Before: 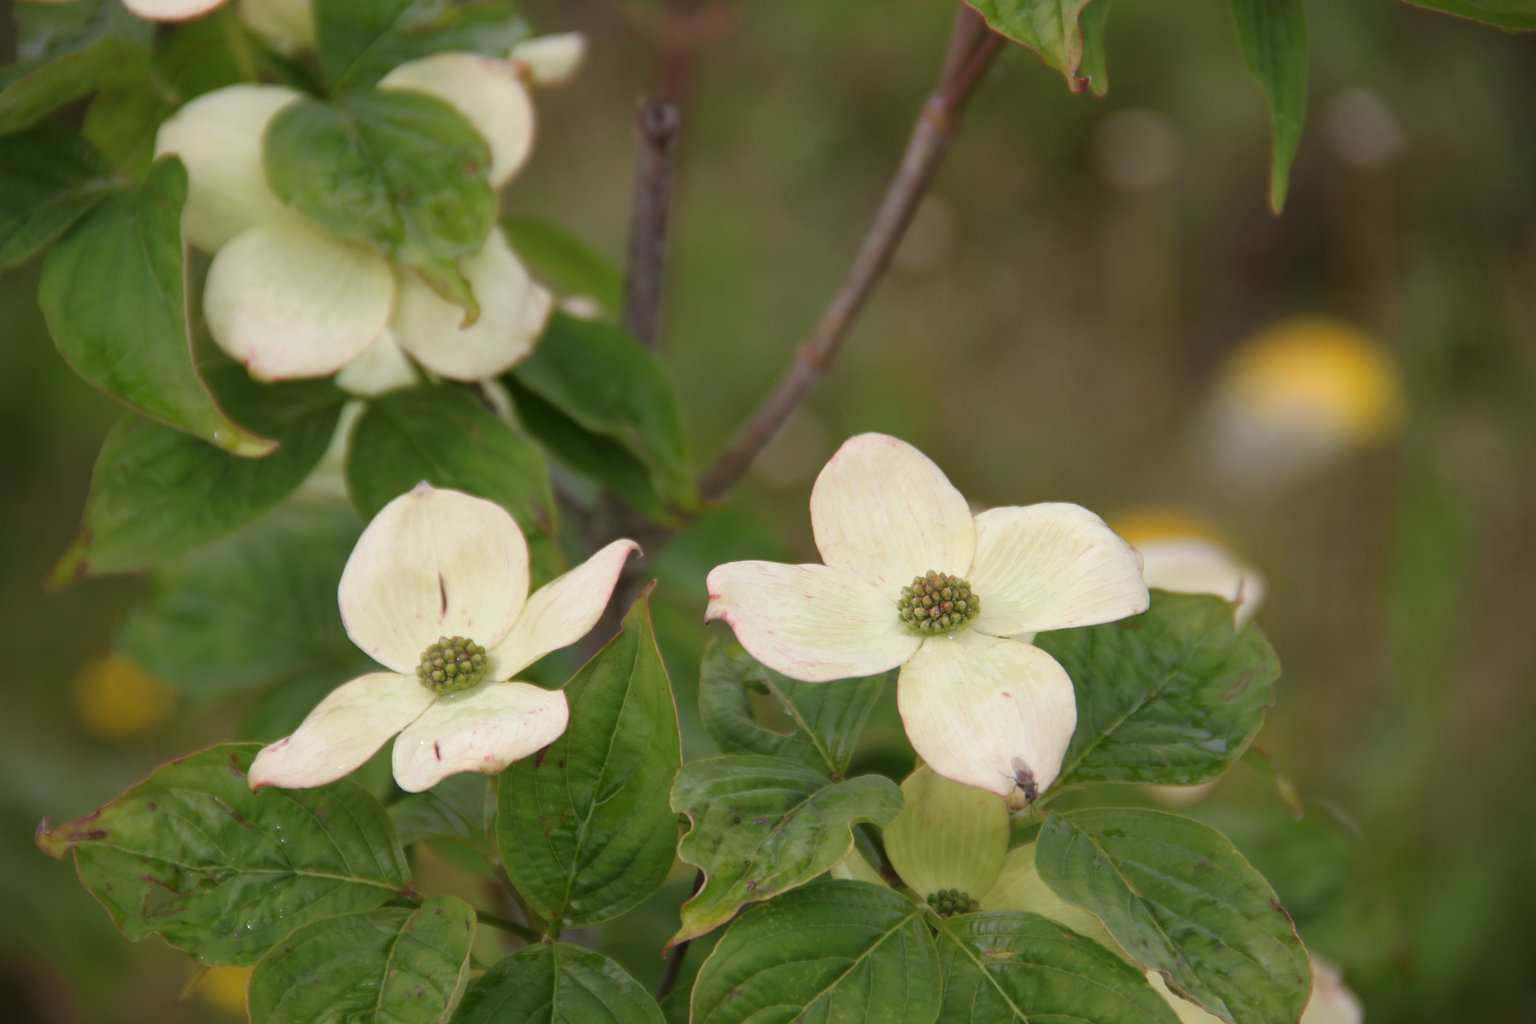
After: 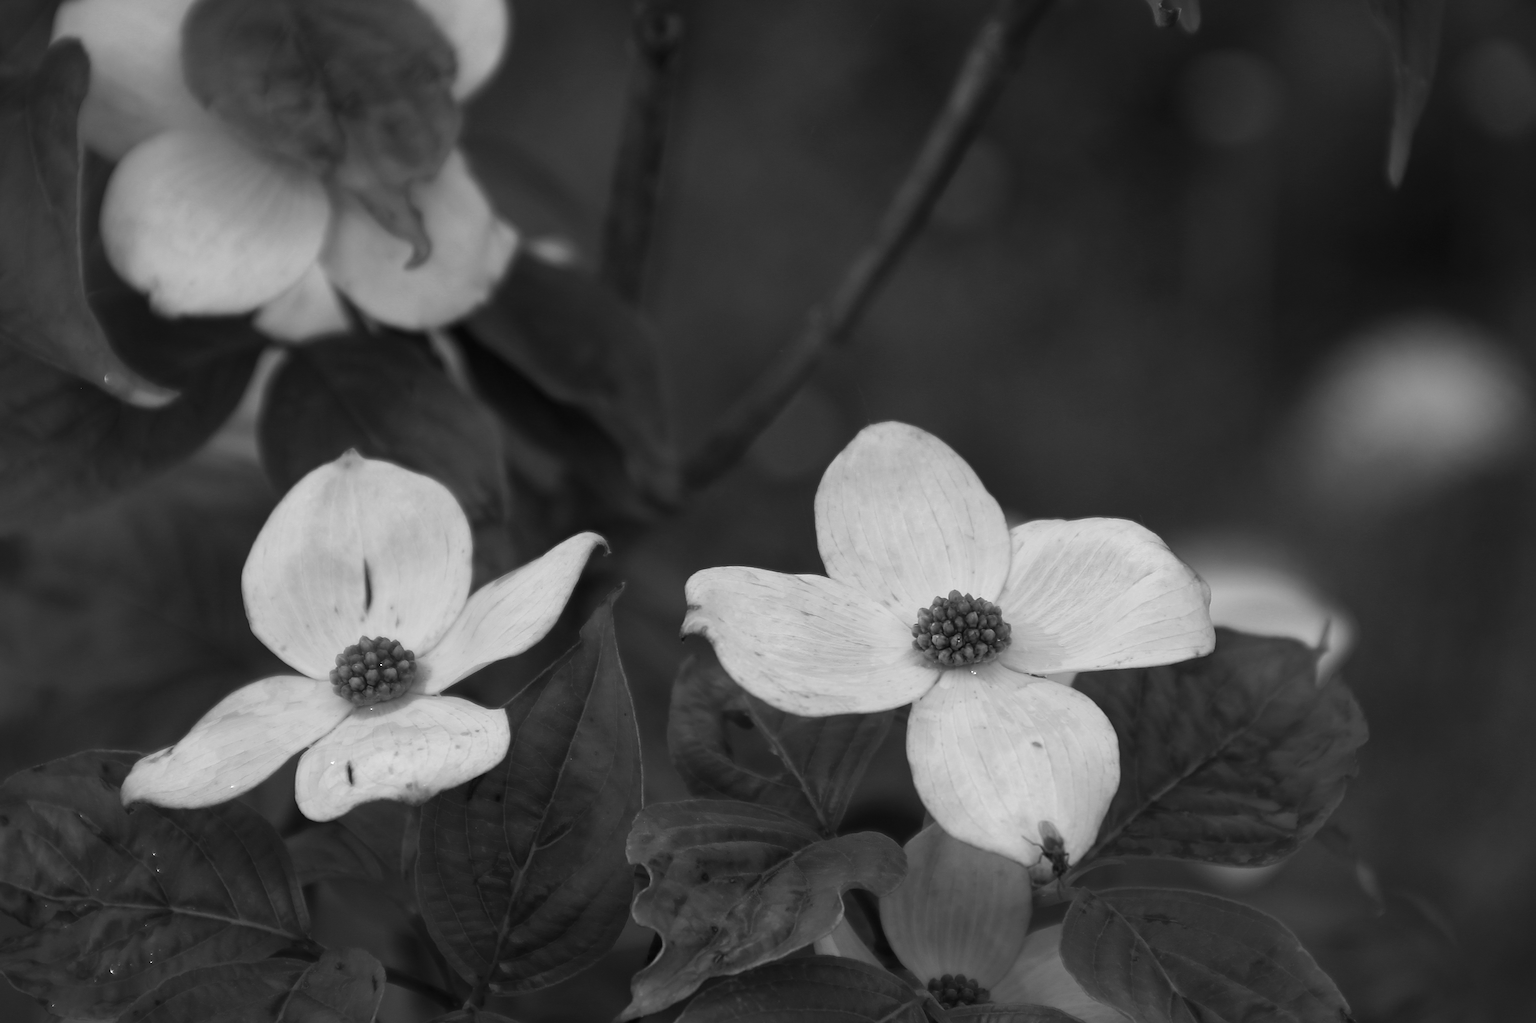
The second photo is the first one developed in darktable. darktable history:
sharpen: on, module defaults
crop and rotate: angle -3.27°, left 5.211%, top 5.211%, right 4.607%, bottom 4.607%
monochrome: on, module defaults
levels: levels [0, 0.618, 1]
